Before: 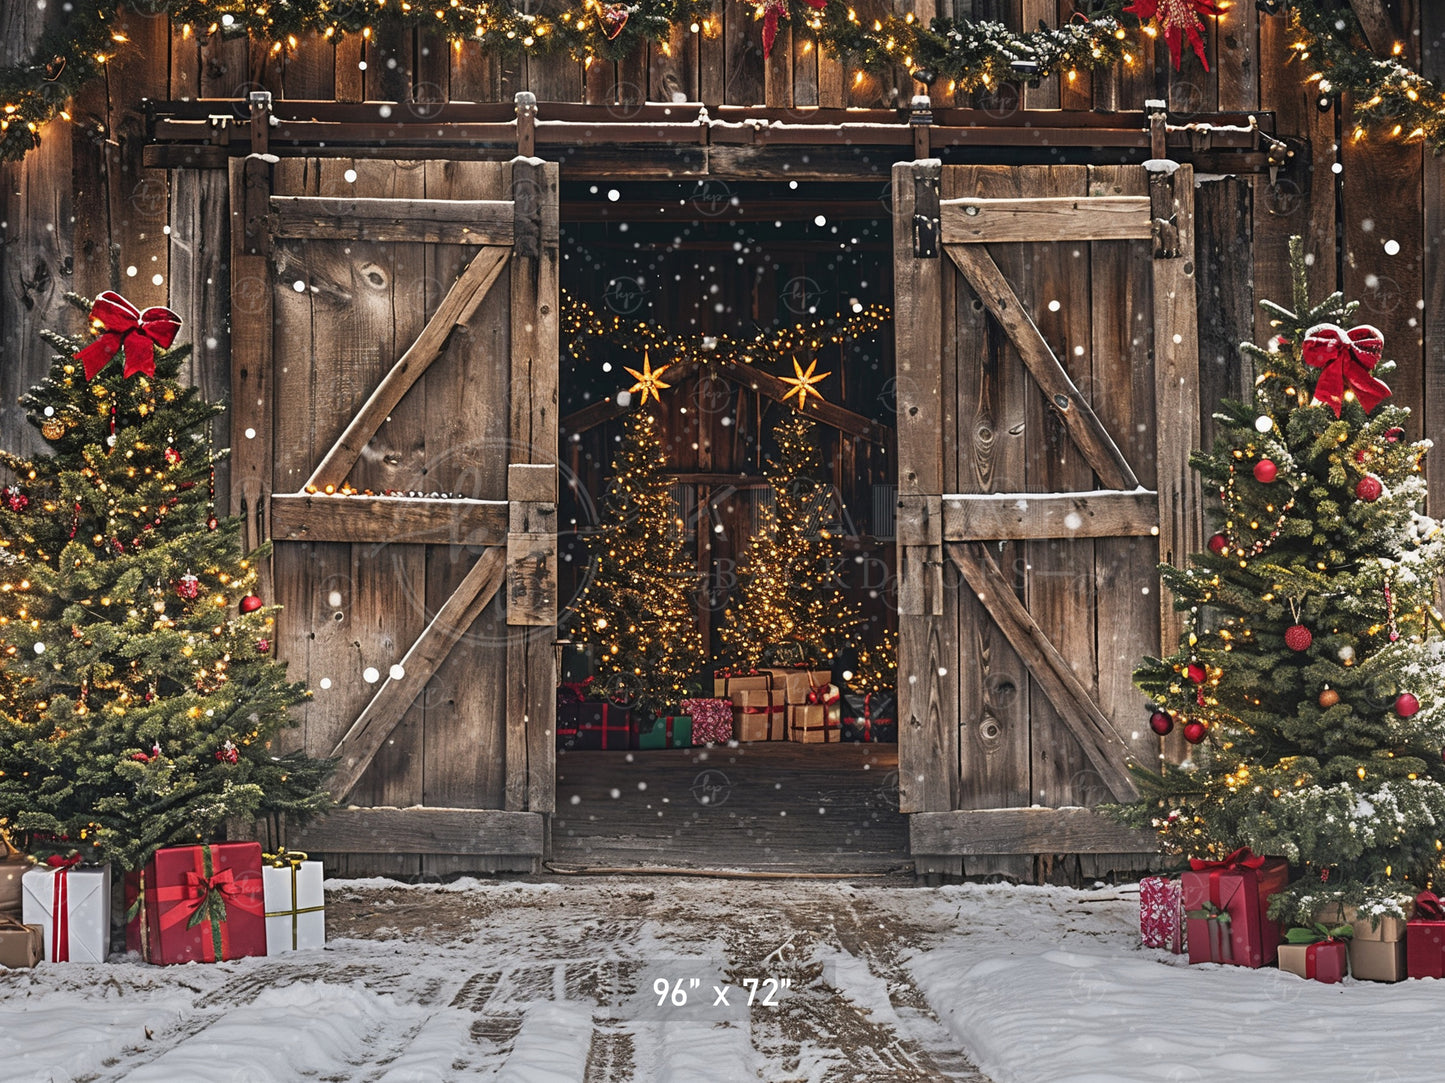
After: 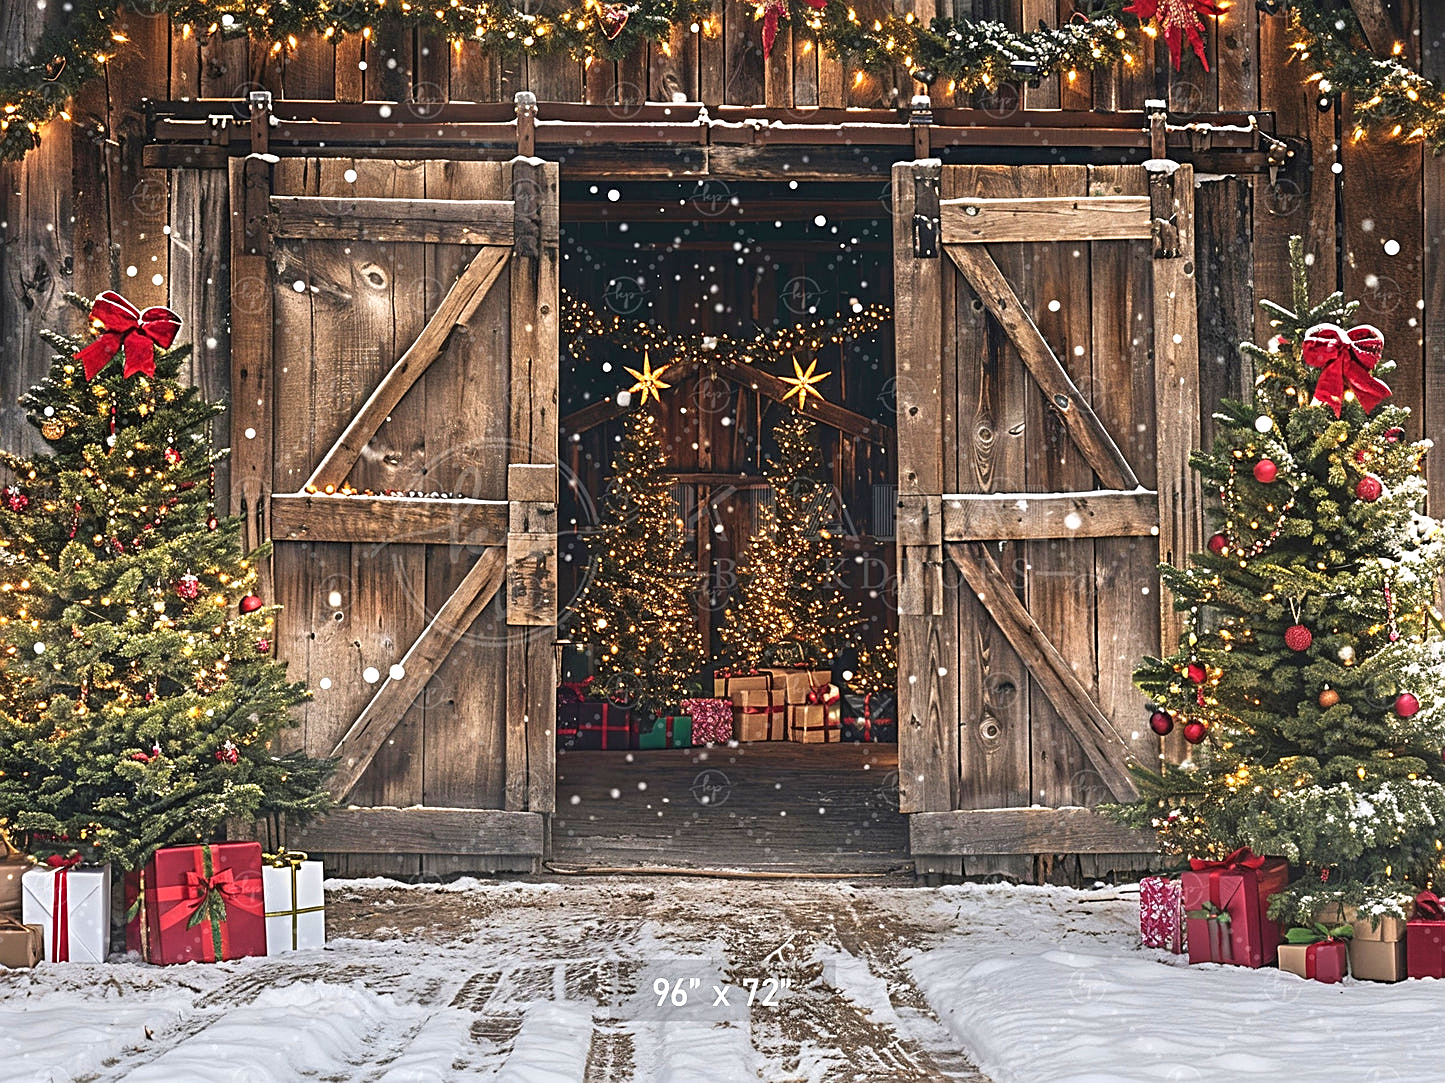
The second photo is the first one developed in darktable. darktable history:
velvia: on, module defaults
exposure: exposure 0.522 EV, compensate highlight preservation false
sharpen: on, module defaults
